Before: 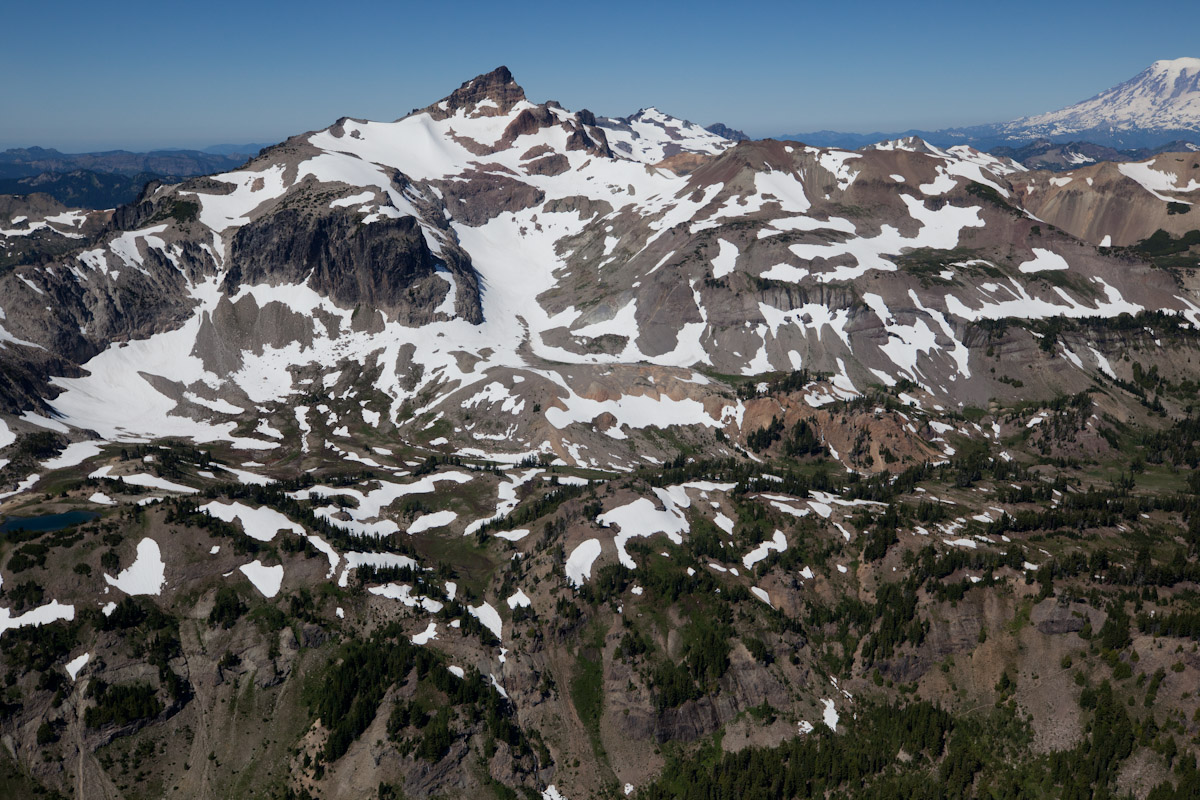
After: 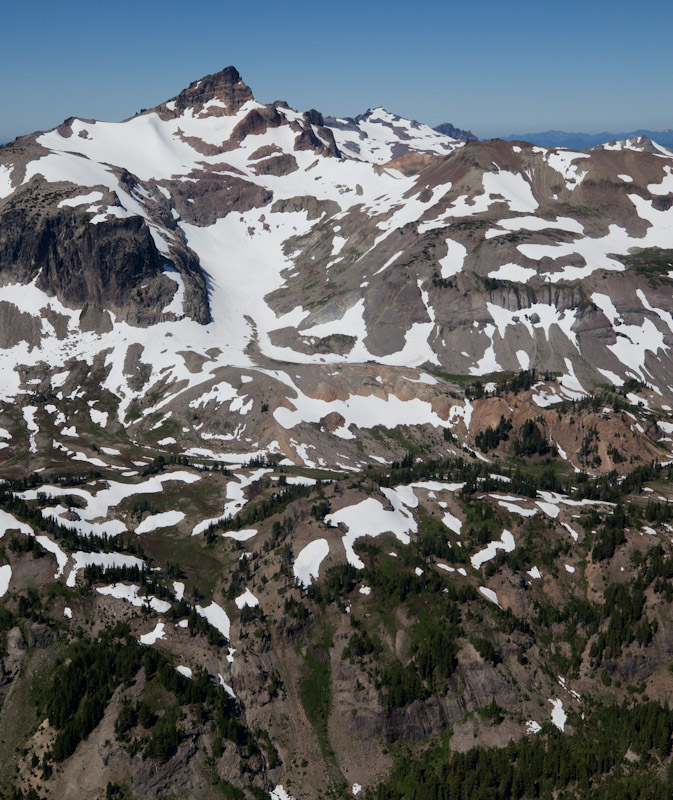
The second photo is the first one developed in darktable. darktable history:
crop and rotate: left 22.689%, right 21.169%
